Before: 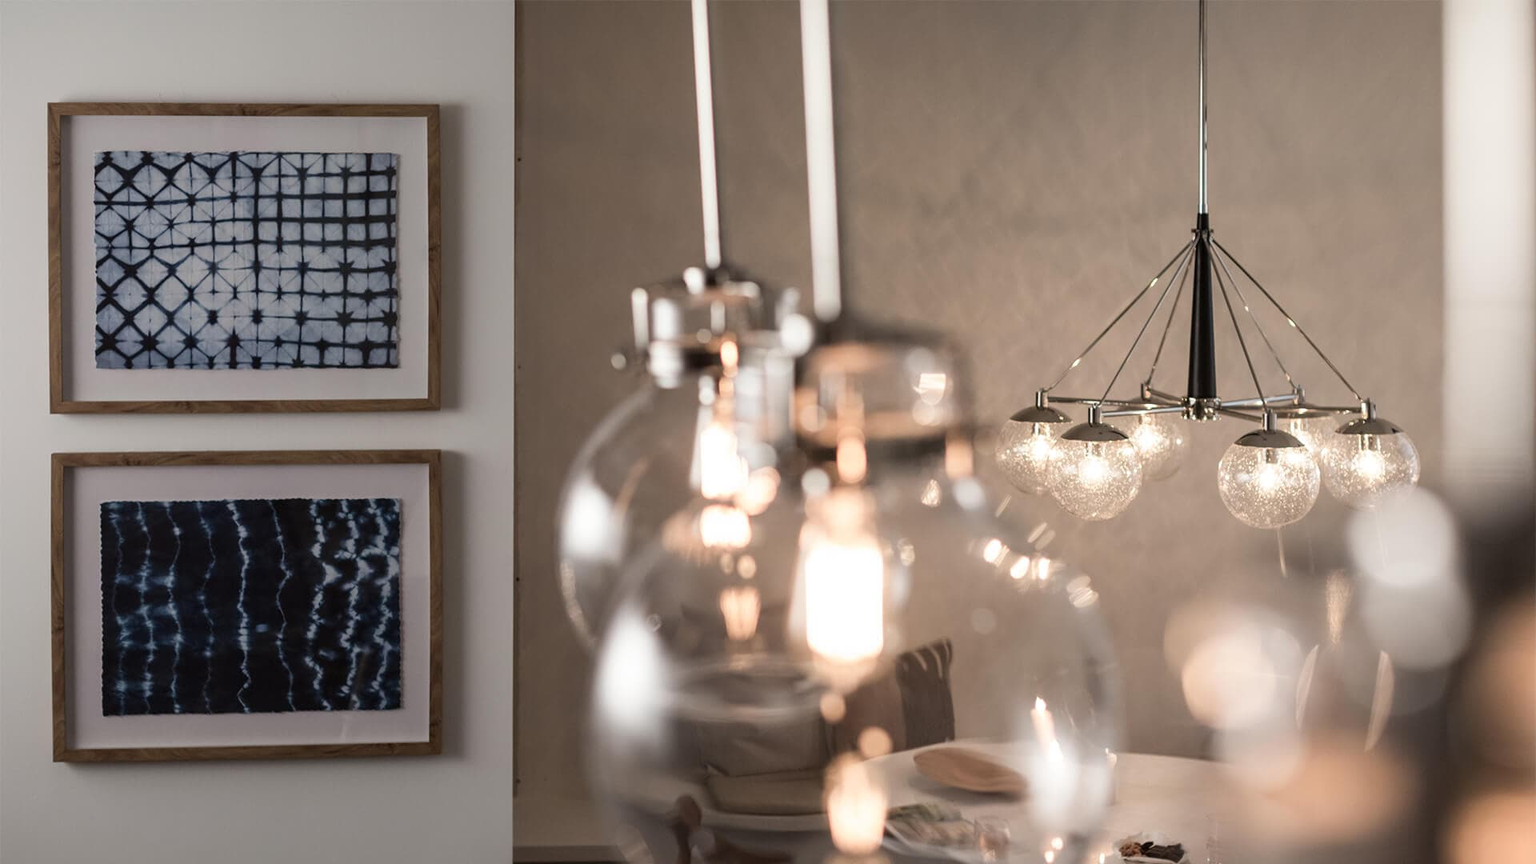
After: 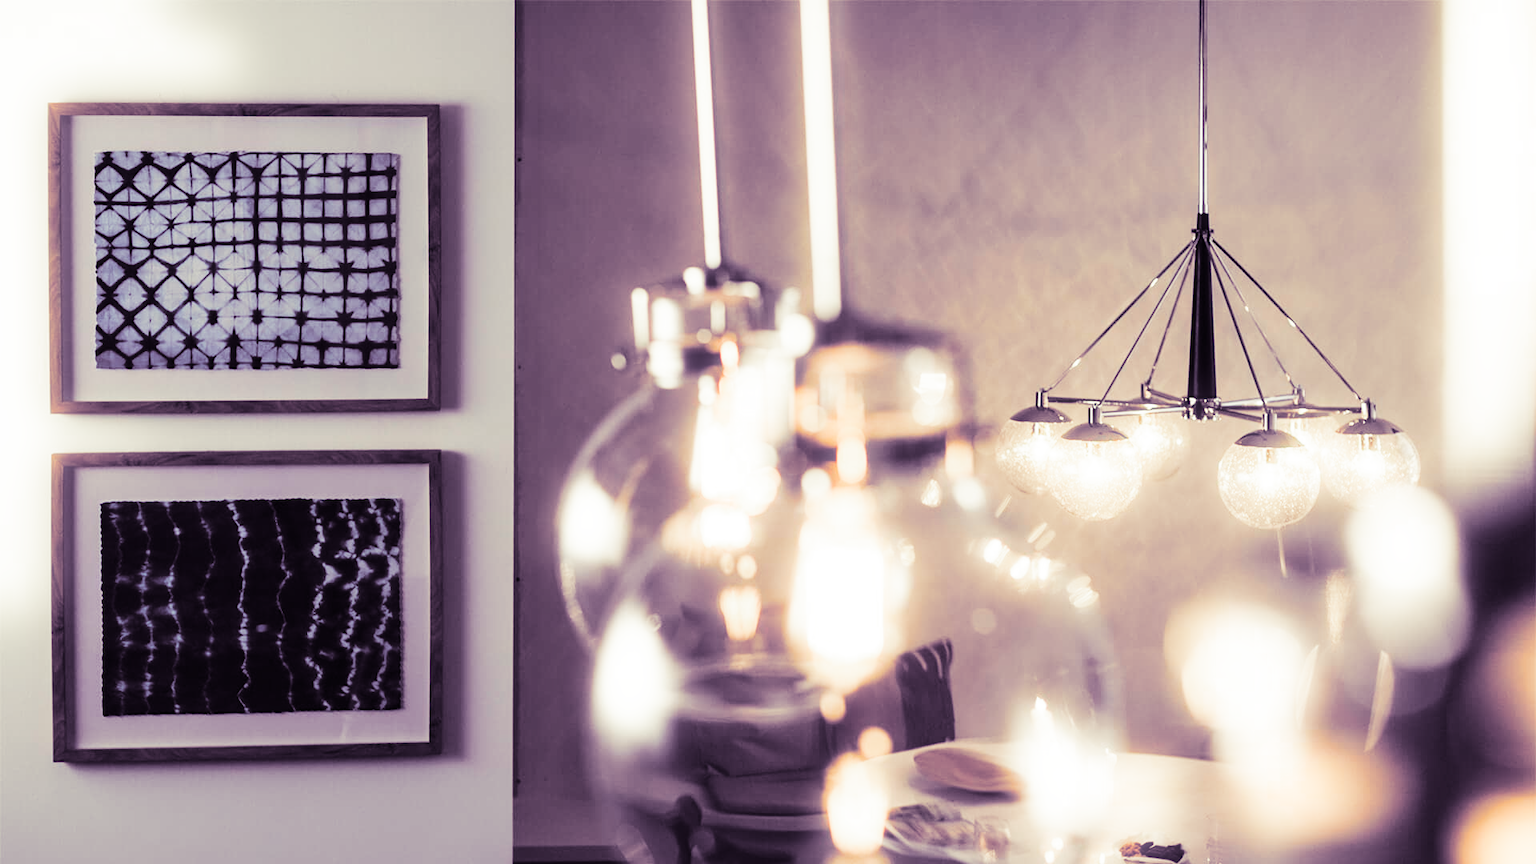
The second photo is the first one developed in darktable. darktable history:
bloom: size 5%, threshold 95%, strength 15%
contrast brightness saturation: contrast 0.1, brightness 0.03, saturation 0.09
split-toning: shadows › hue 266.4°, shadows › saturation 0.4, highlights › hue 61.2°, highlights › saturation 0.3, compress 0%
base curve: curves: ch0 [(0, 0) (0.036, 0.025) (0.121, 0.166) (0.206, 0.329) (0.605, 0.79) (1, 1)], preserve colors none
